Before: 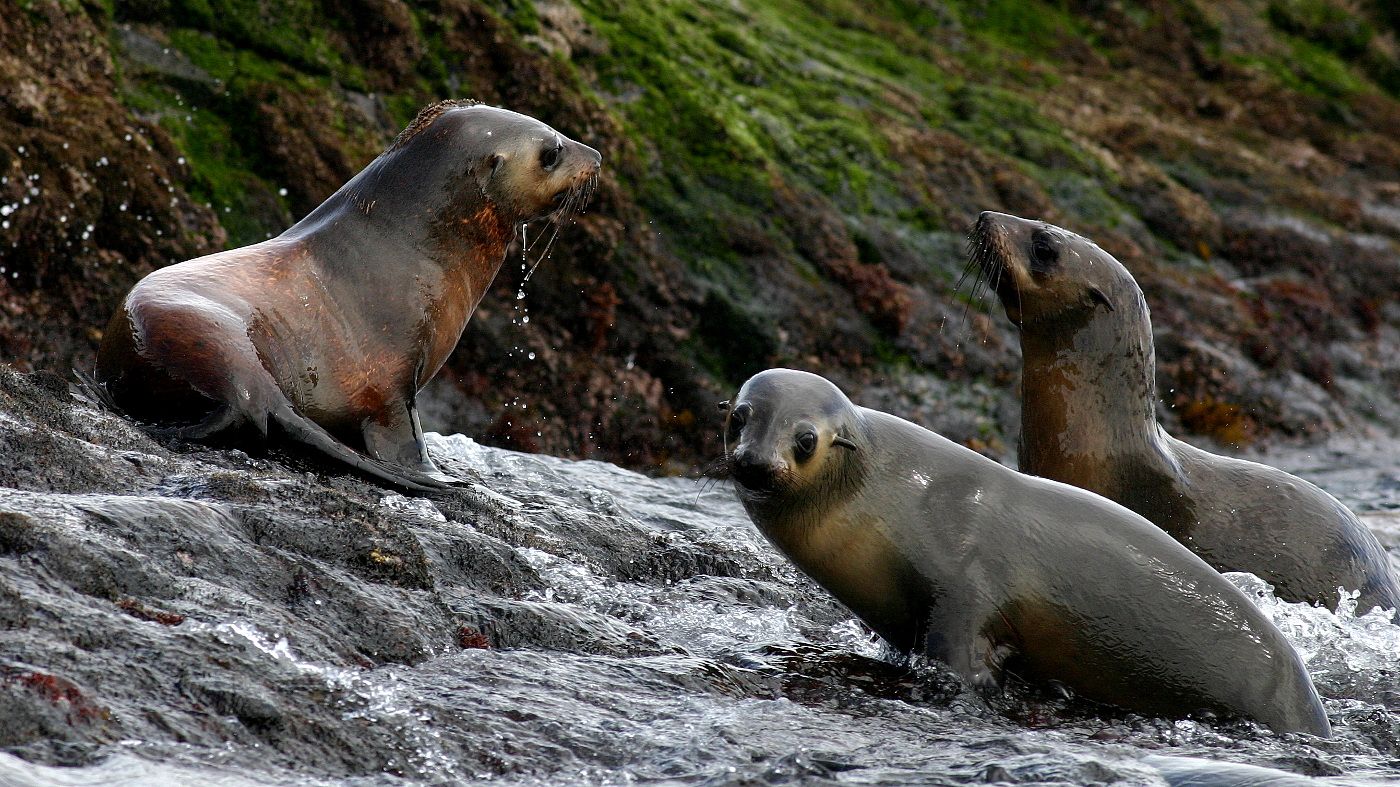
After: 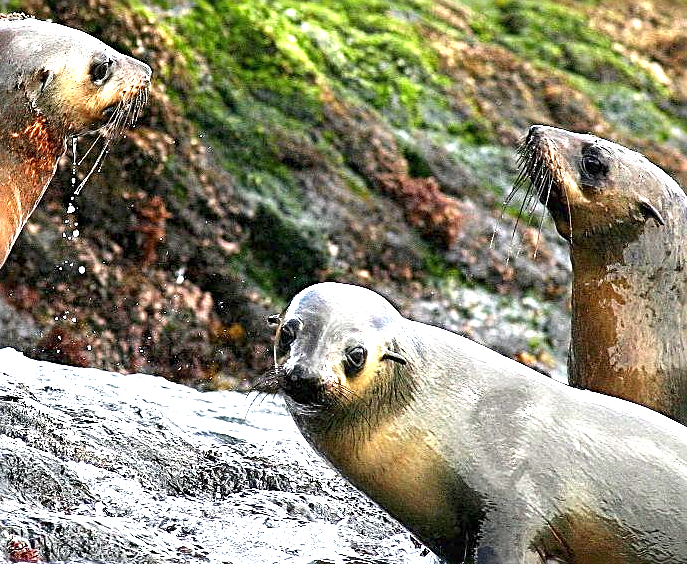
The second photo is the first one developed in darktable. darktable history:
sharpen: radius 2.602, amount 0.697
exposure: black level correction 0, exposure 2.418 EV, compensate highlight preservation false
crop: left 32.177%, top 10.957%, right 18.747%, bottom 17.337%
